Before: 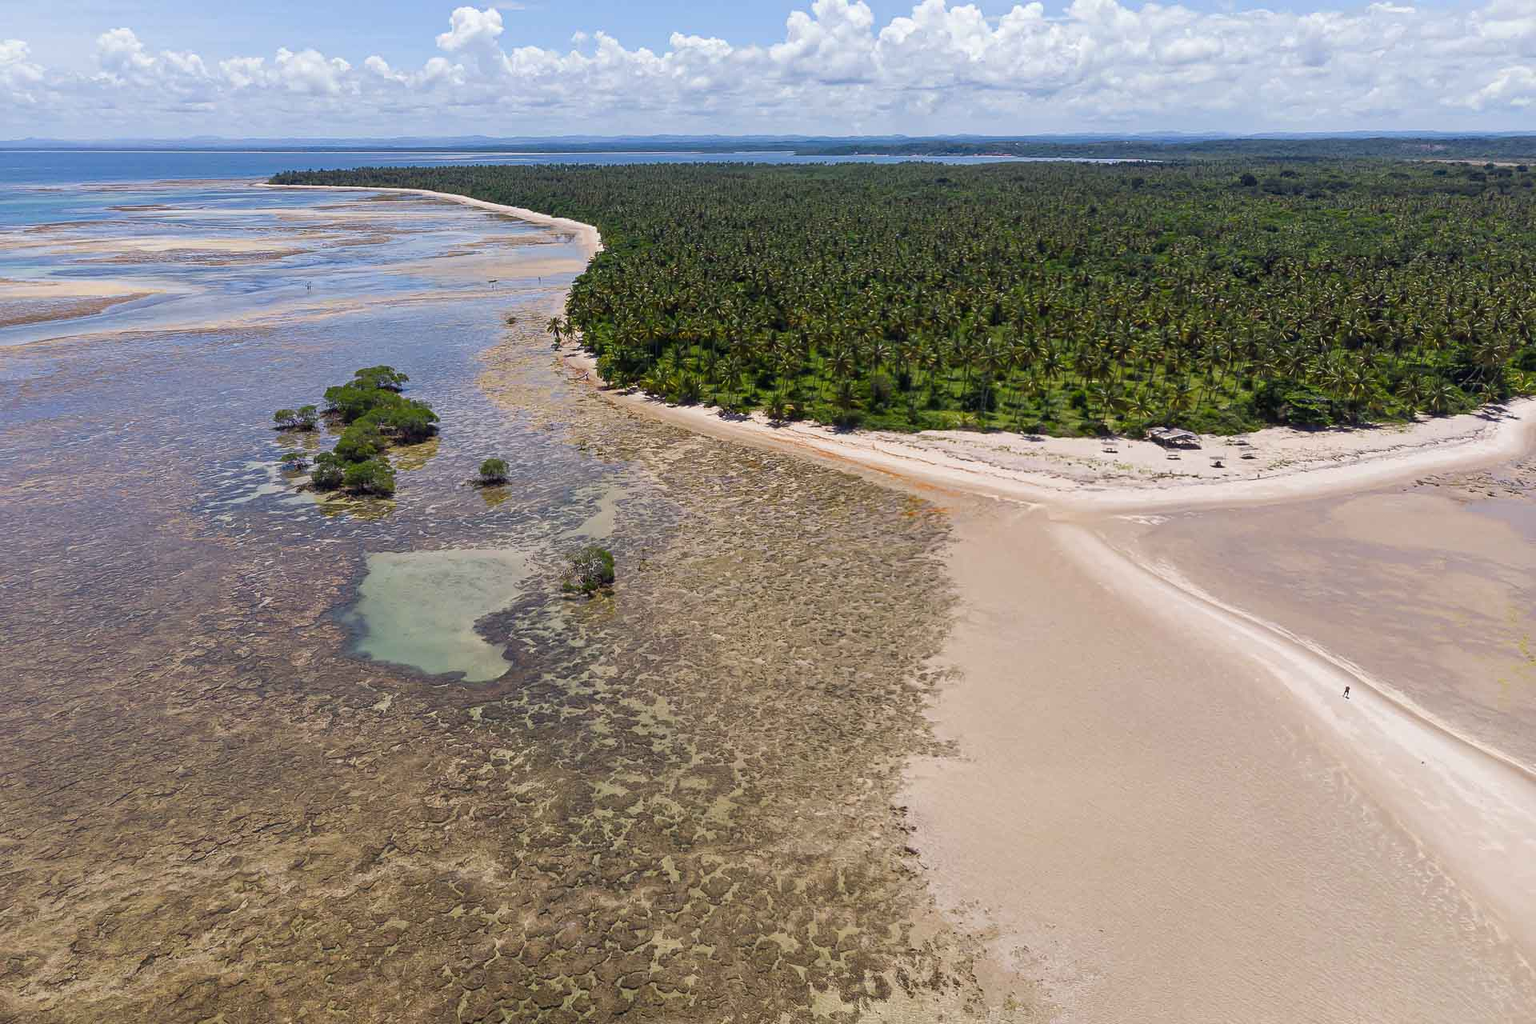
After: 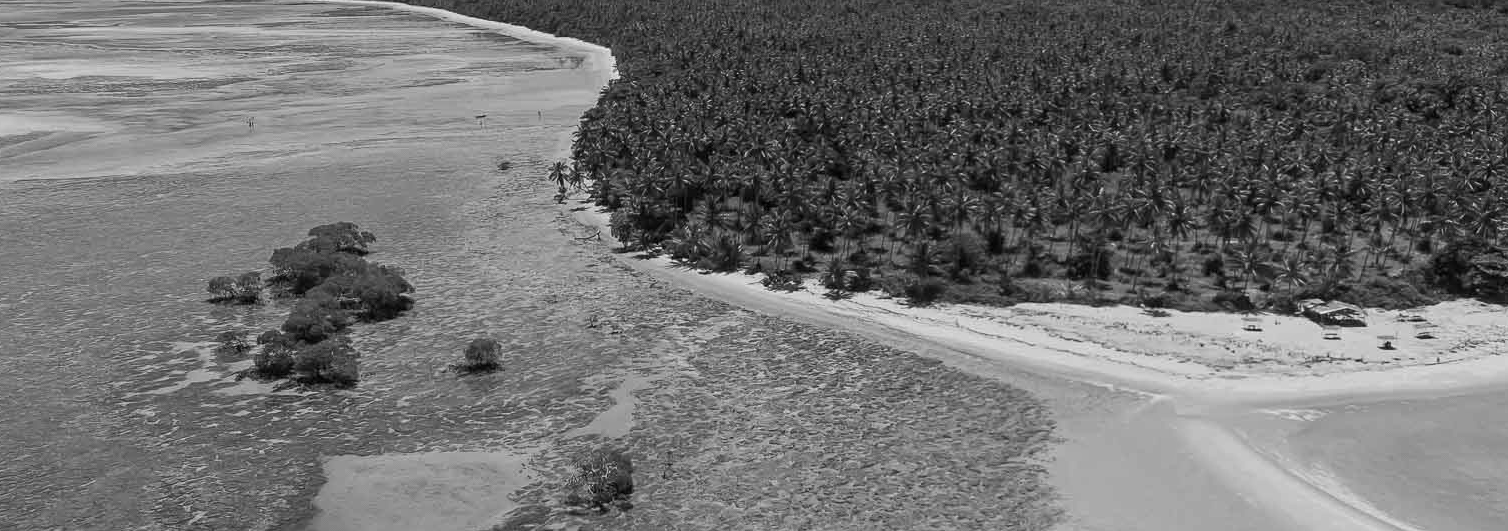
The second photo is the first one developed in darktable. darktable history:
crop: left 7.036%, top 18.398%, right 14.379%, bottom 40.043%
monochrome: a -92.57, b 58.91
